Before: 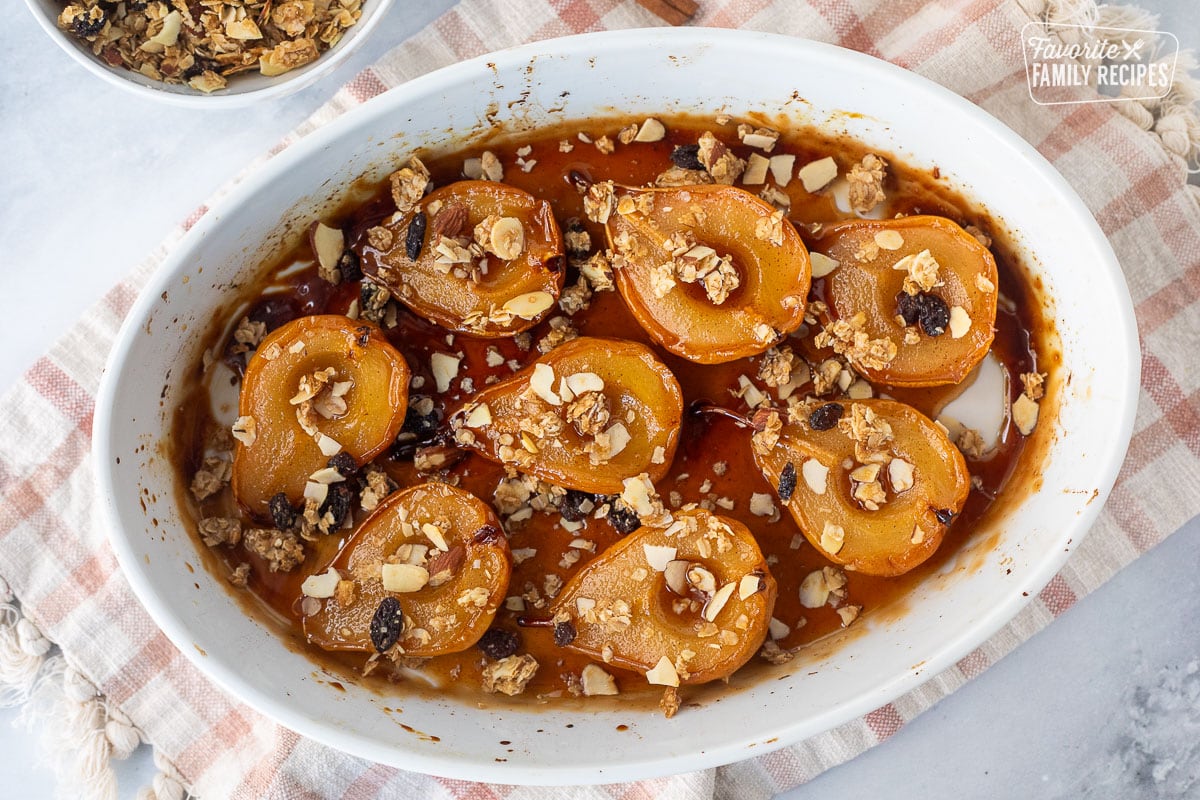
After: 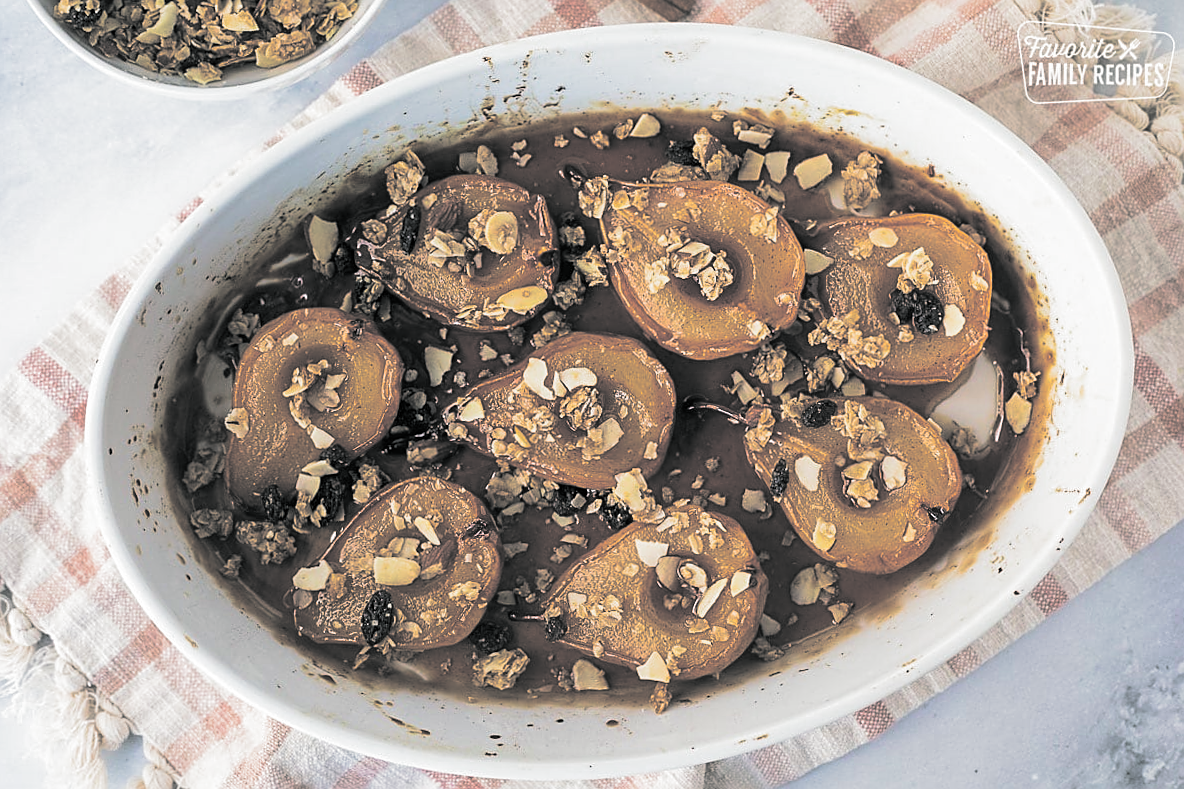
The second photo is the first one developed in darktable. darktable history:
sharpen: on, module defaults
velvia: on, module defaults
crop and rotate: angle -0.5°
split-toning: shadows › hue 190.8°, shadows › saturation 0.05, highlights › hue 54°, highlights › saturation 0.05, compress 0%
